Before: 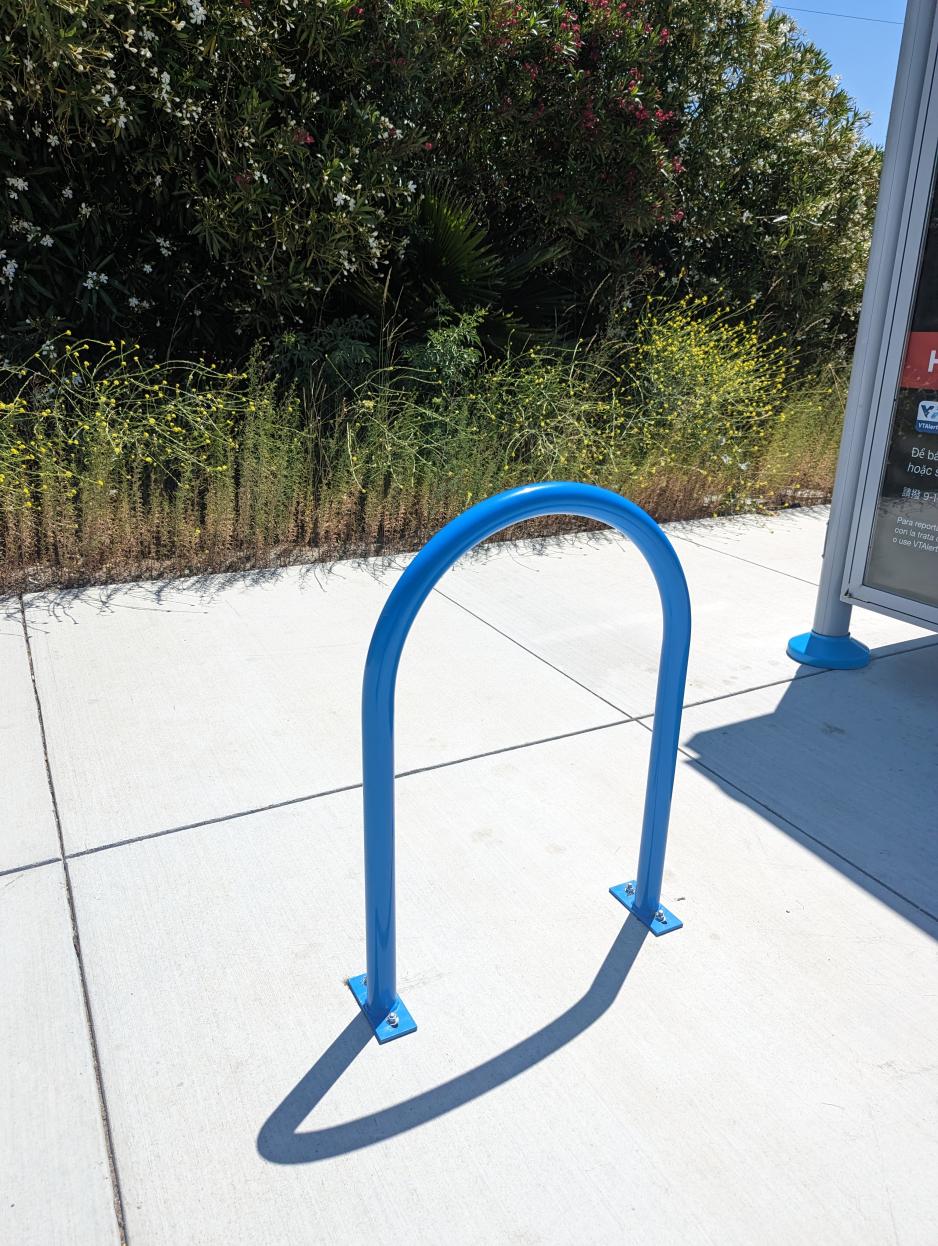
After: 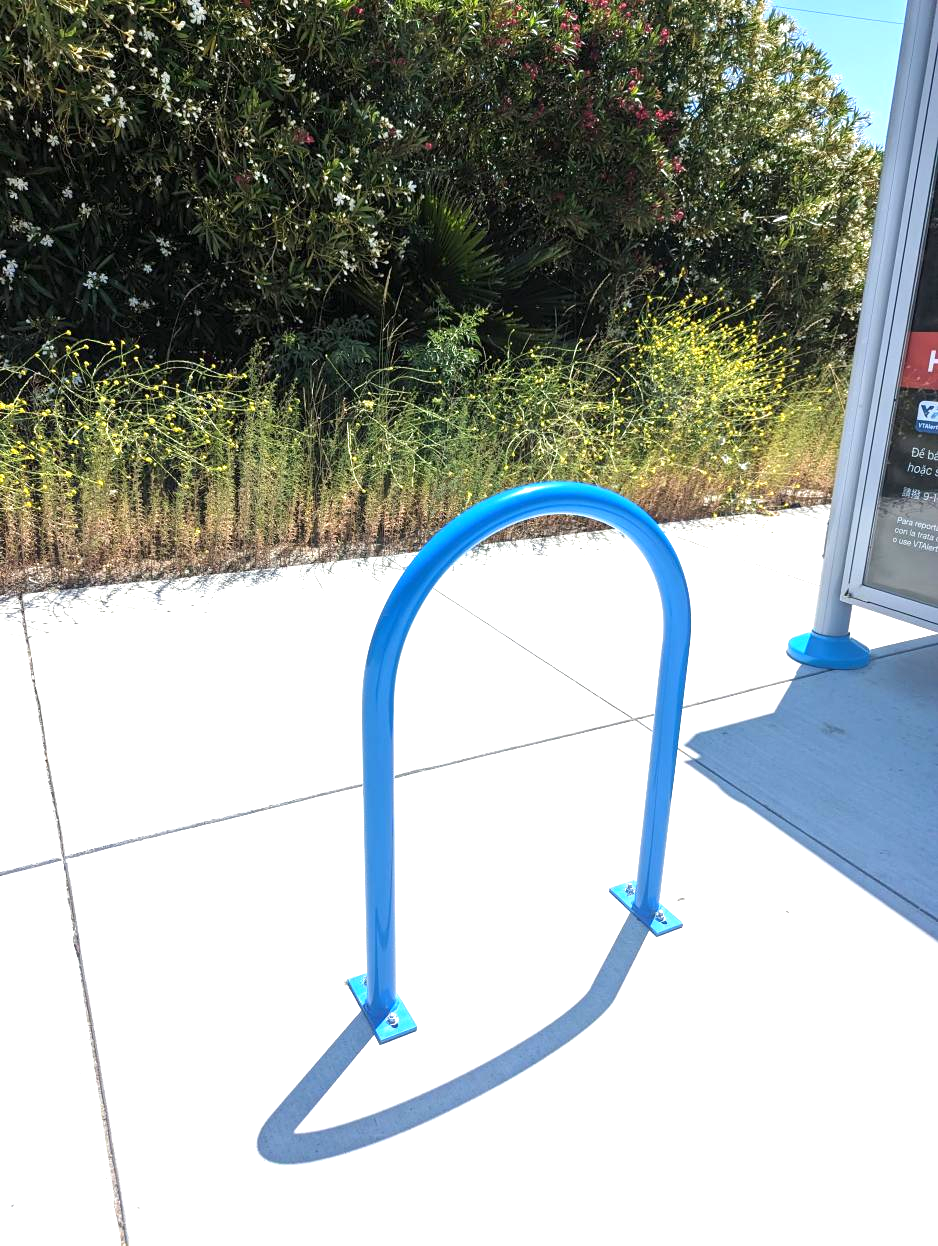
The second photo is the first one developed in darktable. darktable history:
white balance: red 1, blue 1
exposure: exposure 1 EV, compensate highlight preservation false
